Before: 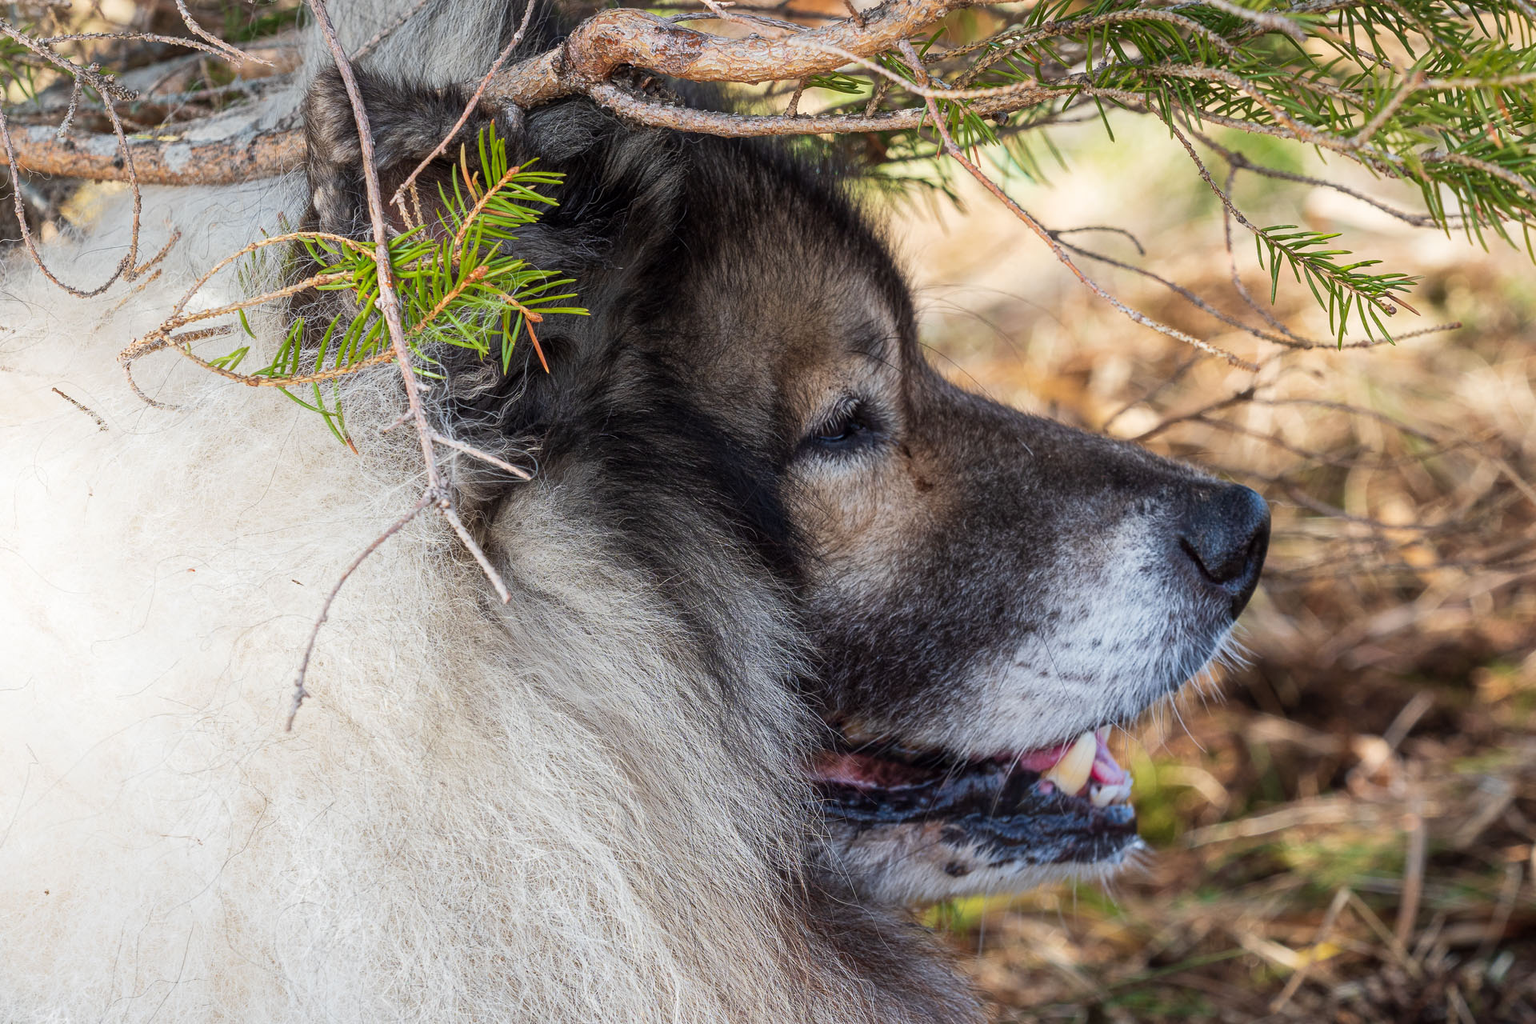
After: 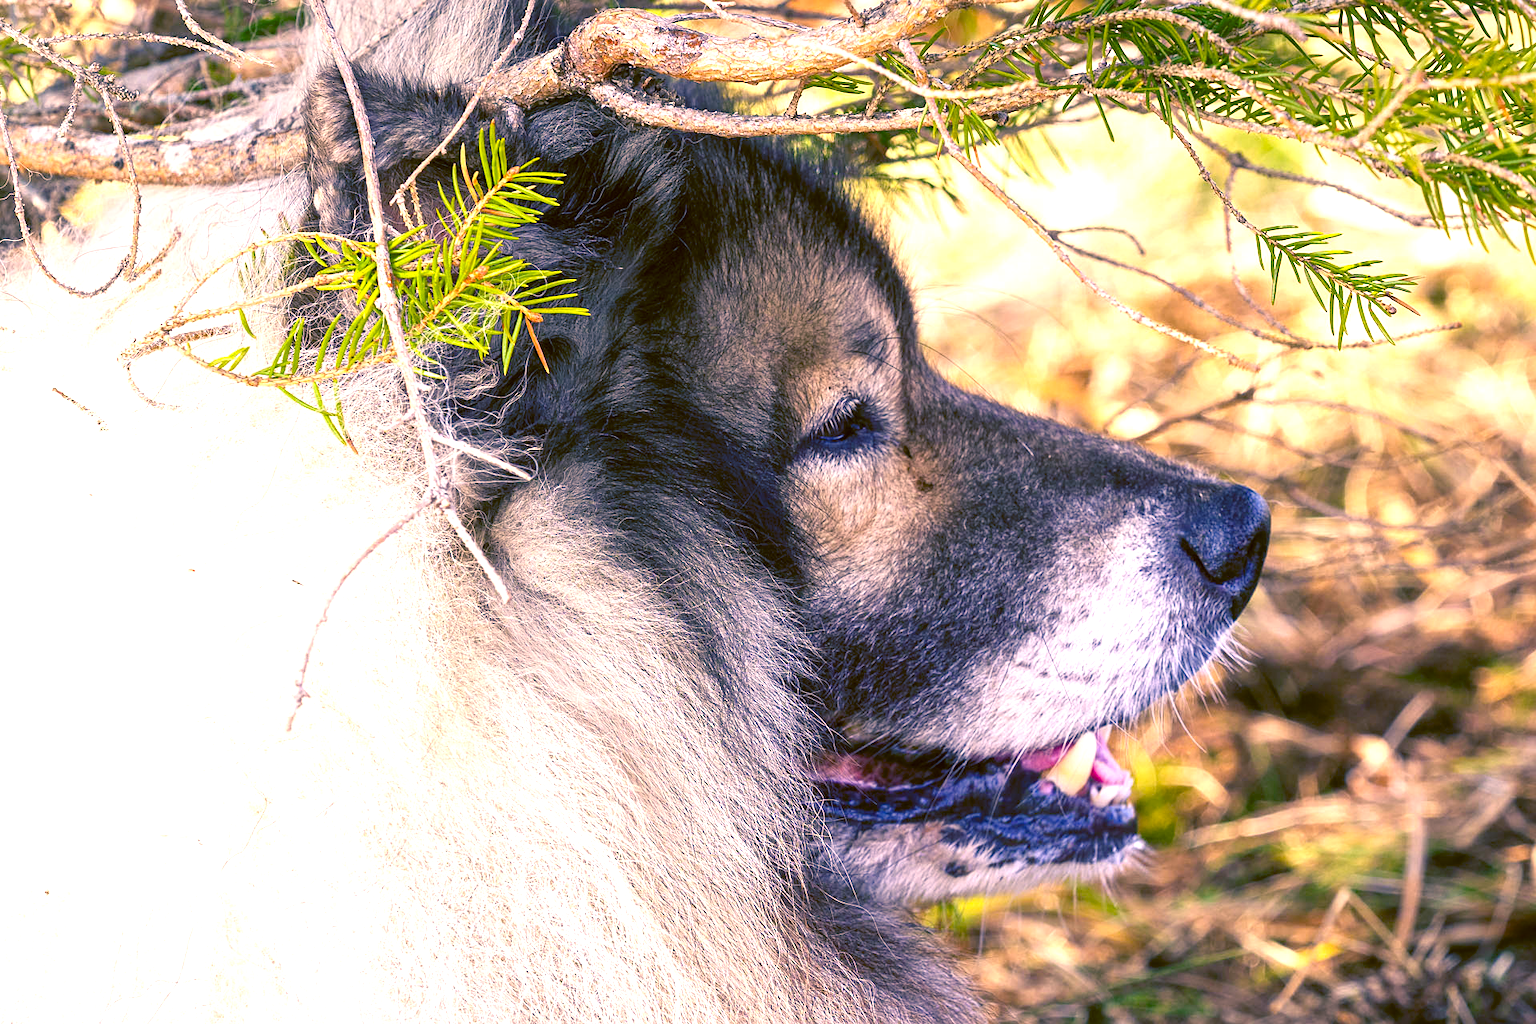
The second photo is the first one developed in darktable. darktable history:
contrast brightness saturation: saturation -0.05
white balance: red 0.948, green 1.02, blue 1.176
exposure: black level correction -0.005, exposure 1.002 EV, compensate highlight preservation false
color balance rgb: shadows lift › luminance -28.76%, shadows lift › chroma 10%, shadows lift › hue 230°, power › chroma 0.5%, power › hue 215°, highlights gain › luminance 7.14%, highlights gain › chroma 1%, highlights gain › hue 50°, global offset › luminance -0.29%, global offset › hue 260°, perceptual saturation grading › global saturation 20%, perceptual saturation grading › highlights -13.92%, perceptual saturation grading › shadows 50%
color balance: lift [1, 1.015, 1.004, 0.985], gamma [1, 0.958, 0.971, 1.042], gain [1, 0.956, 0.977, 1.044]
color correction: highlights a* 15, highlights b* 31.55
sharpen: amount 0.2
